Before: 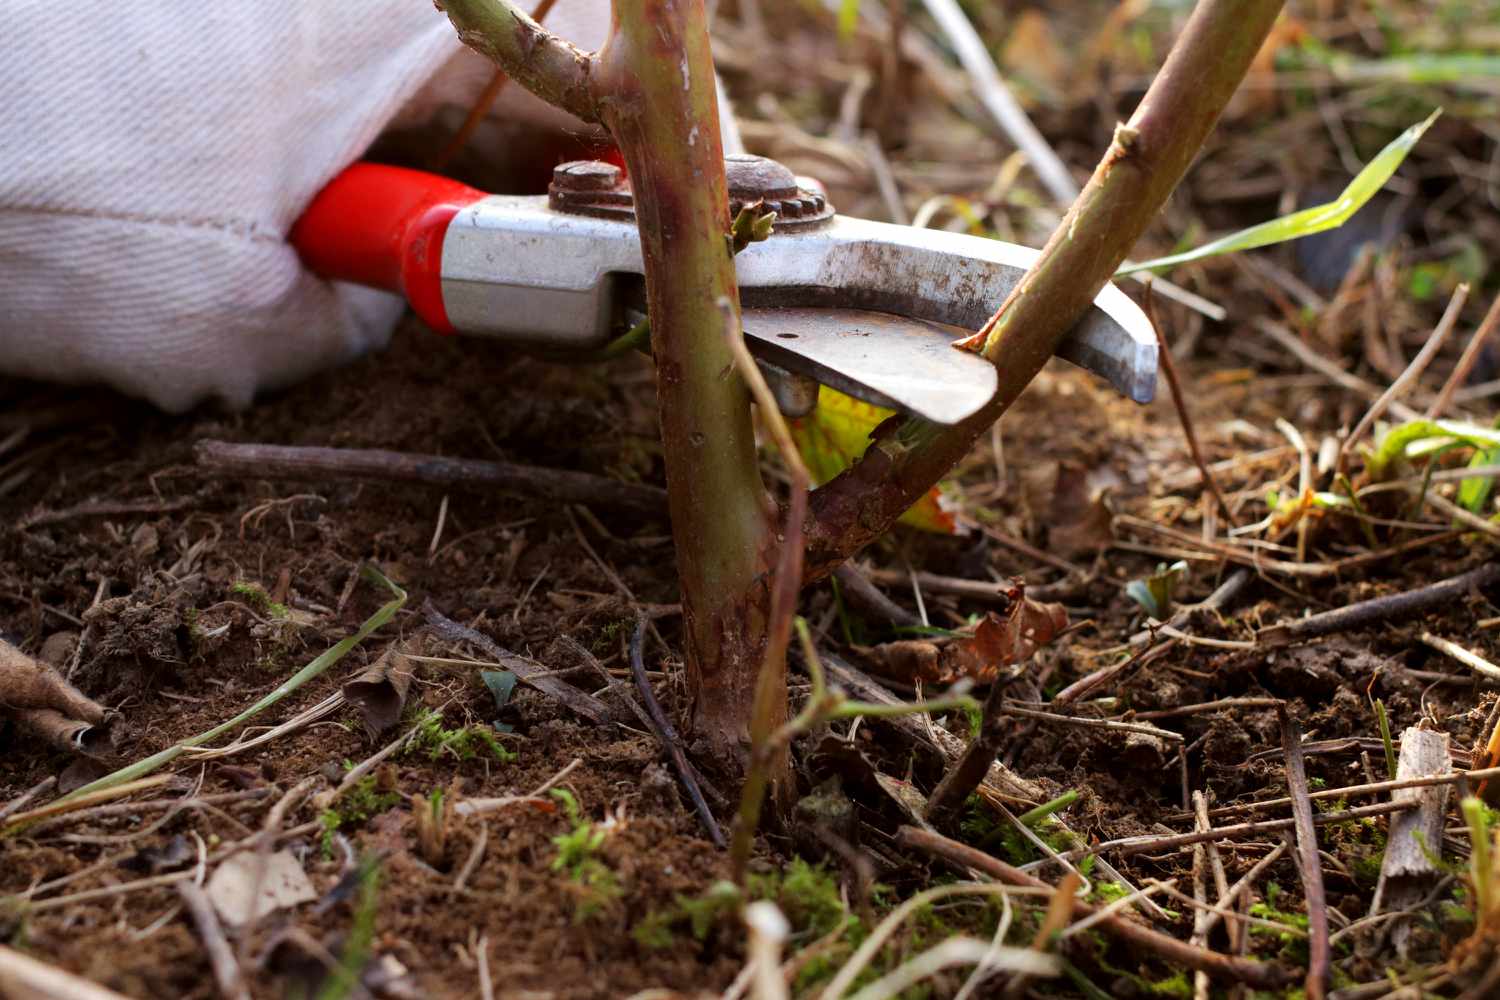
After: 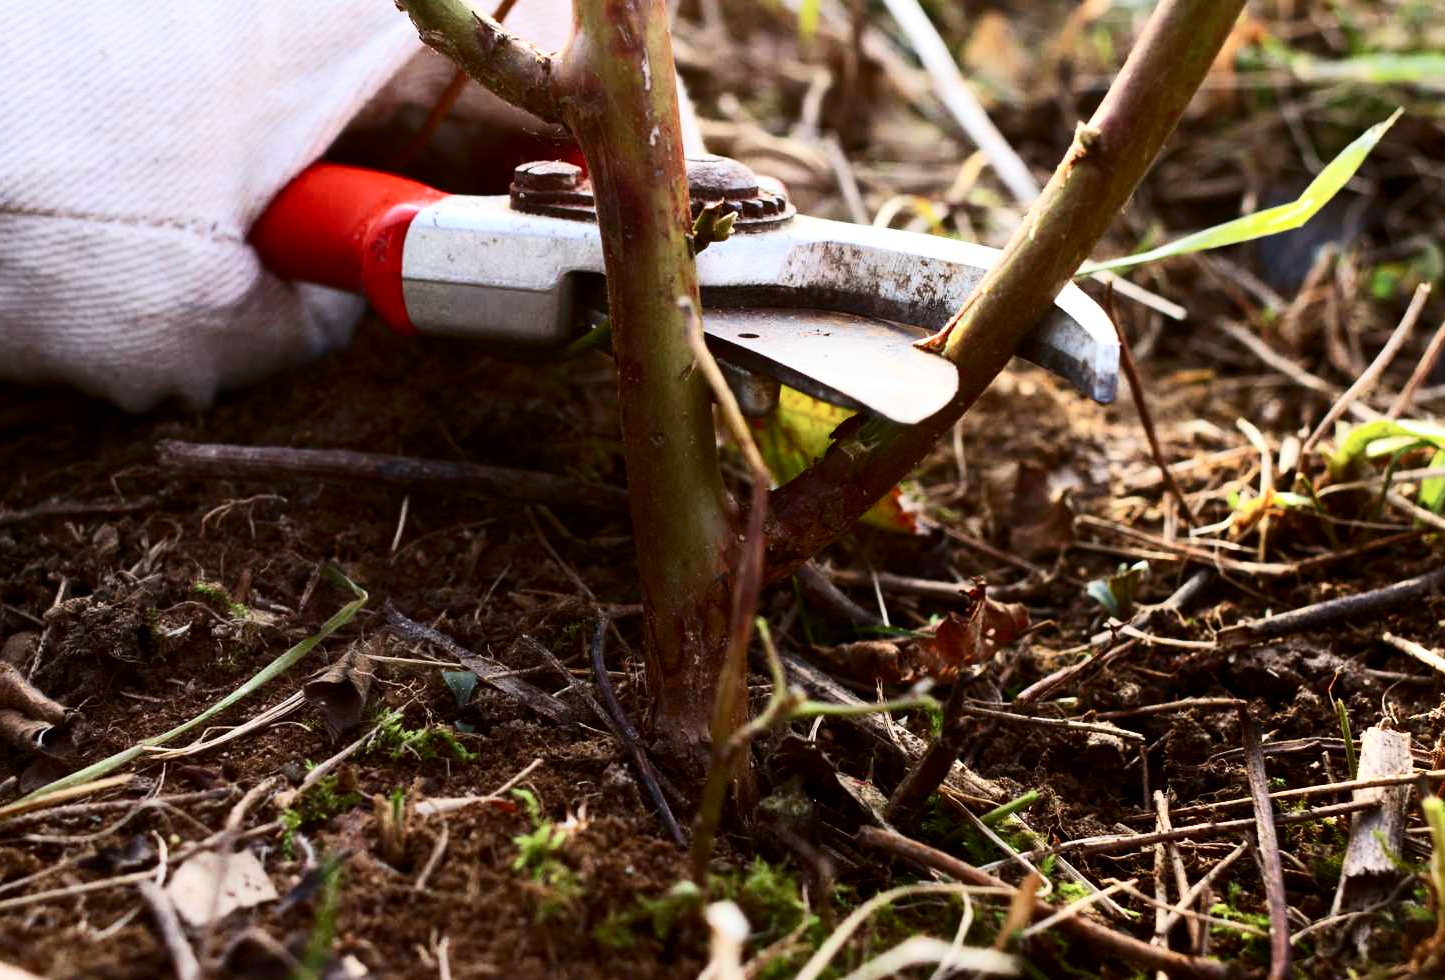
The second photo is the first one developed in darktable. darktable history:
contrast brightness saturation: contrast 0.38, brightness 0.098
crop and rotate: left 2.601%, right 1.058%, bottom 1.925%
